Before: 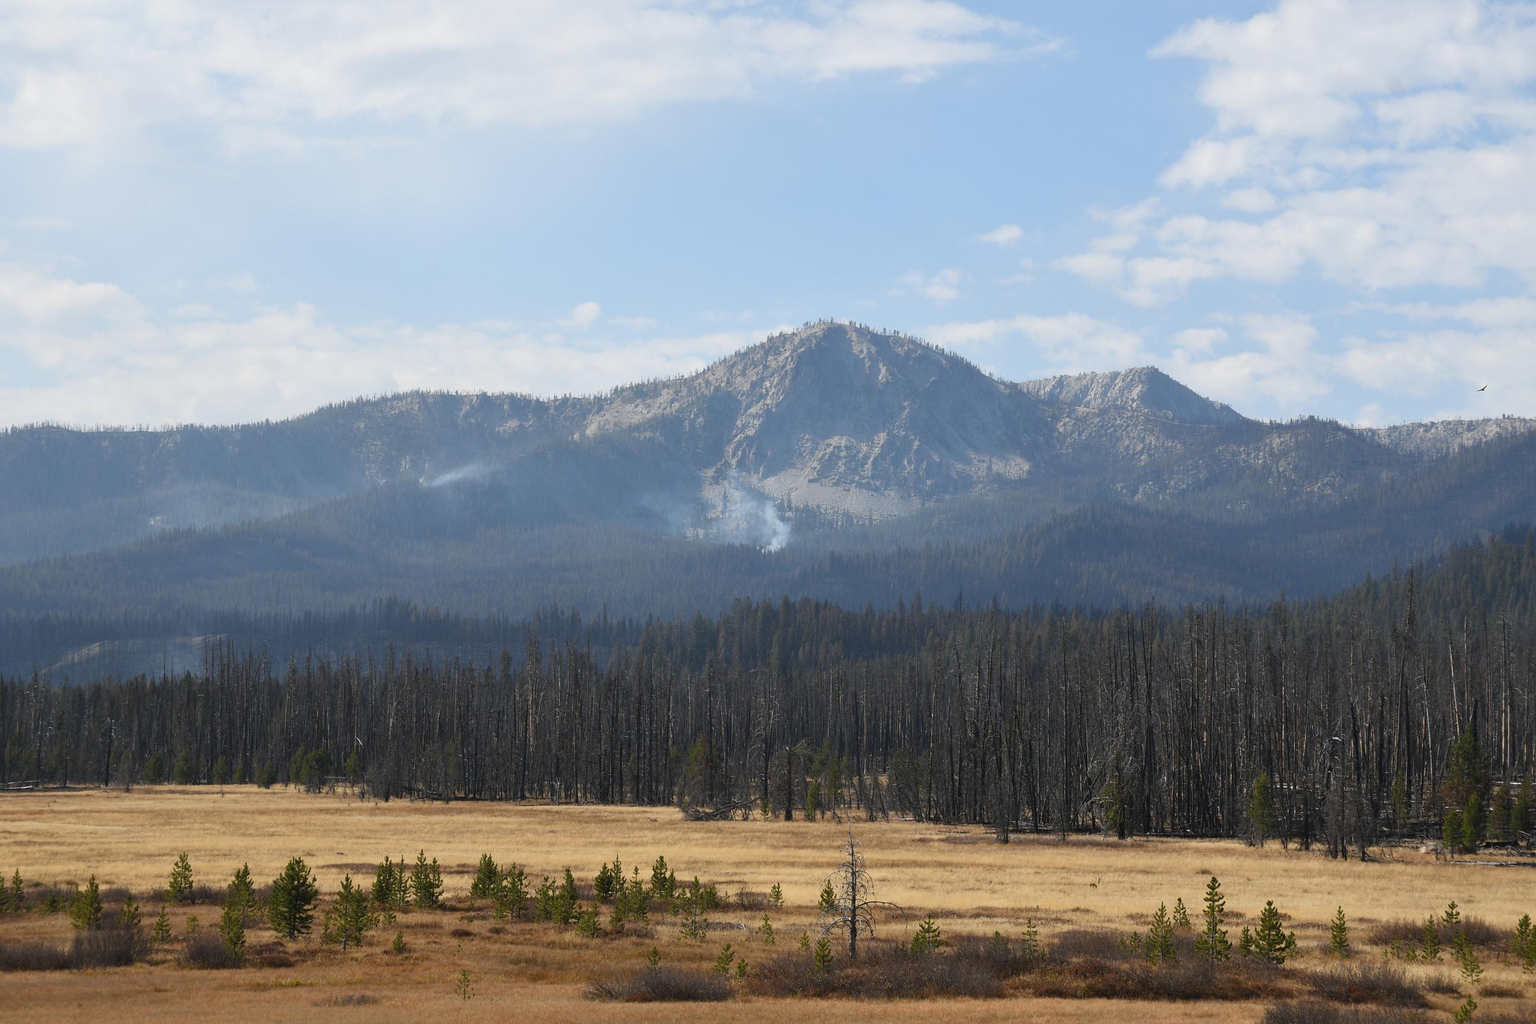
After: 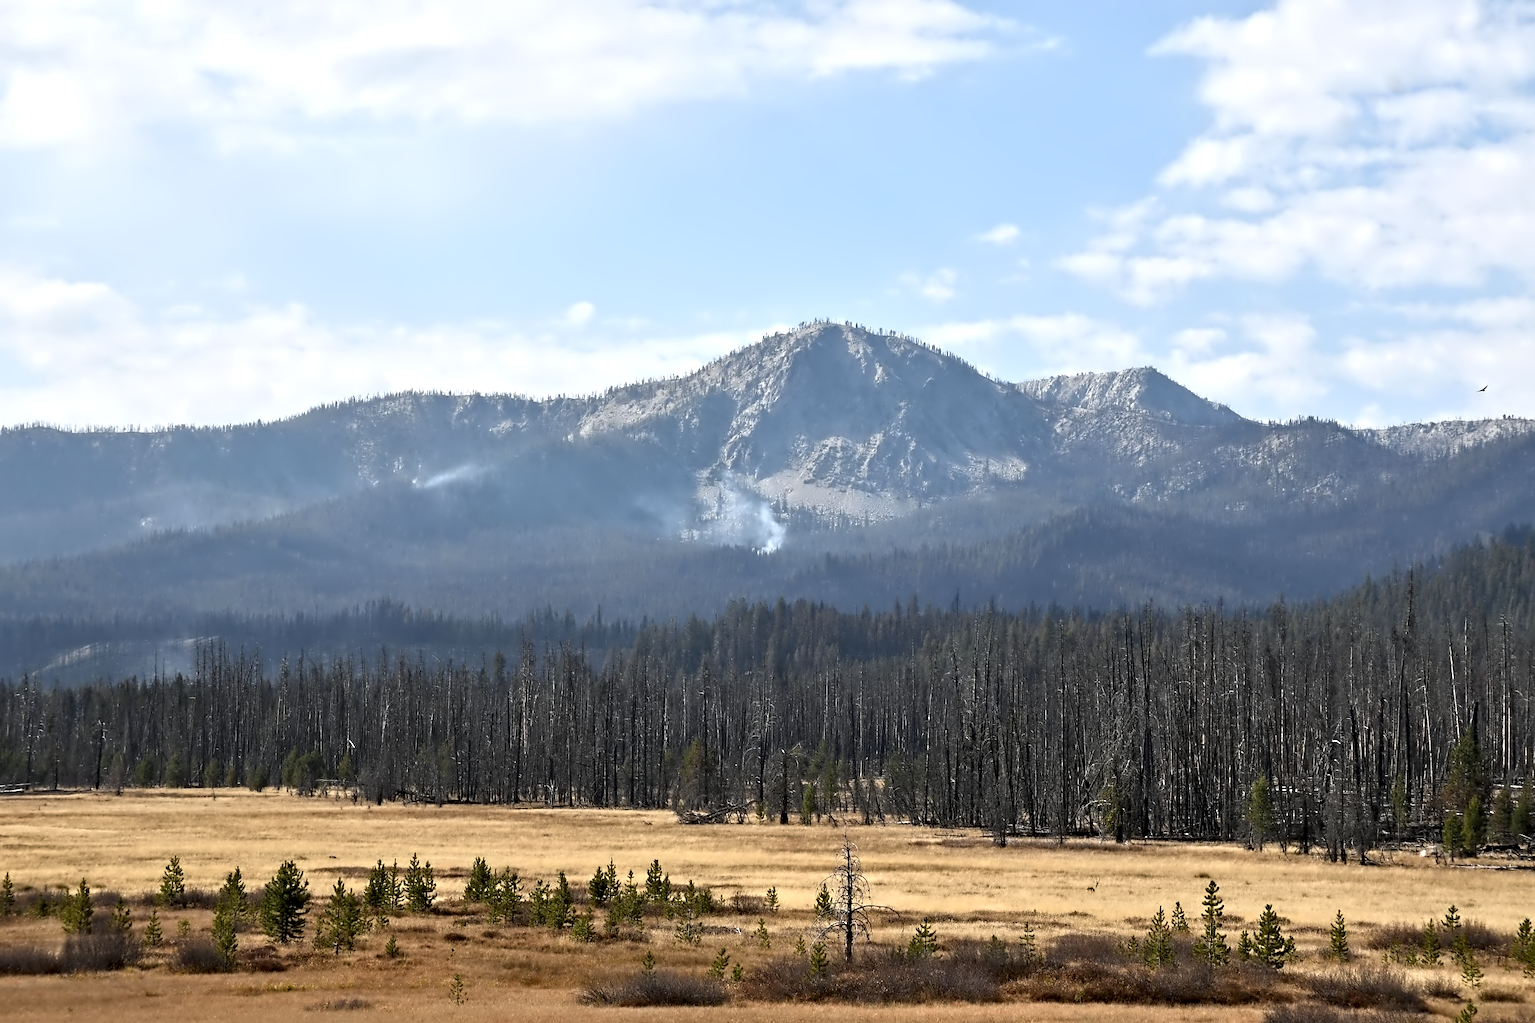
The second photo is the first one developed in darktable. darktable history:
exposure: black level correction 0.003, exposure 0.388 EV, compensate highlight preservation false
crop and rotate: left 0.664%, top 0.296%, bottom 0.407%
contrast equalizer: octaves 7, y [[0.5, 0.542, 0.583, 0.625, 0.667, 0.708], [0.5 ×6], [0.5 ×6], [0, 0.033, 0.067, 0.1, 0.133, 0.167], [0, 0.05, 0.1, 0.15, 0.2, 0.25]]
